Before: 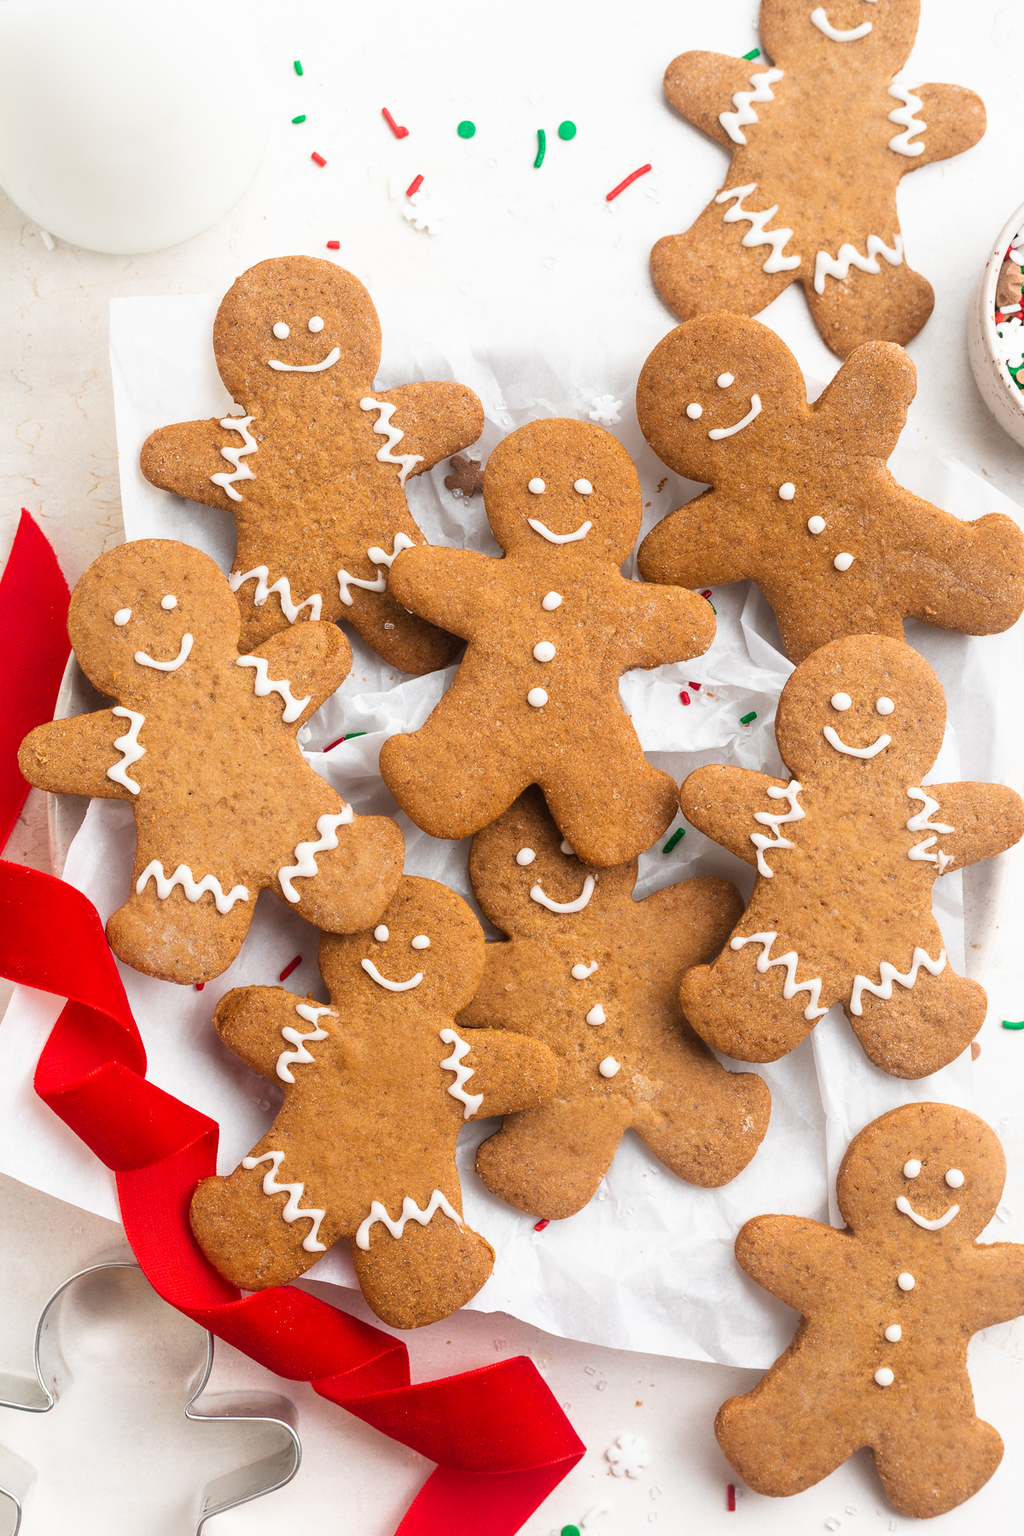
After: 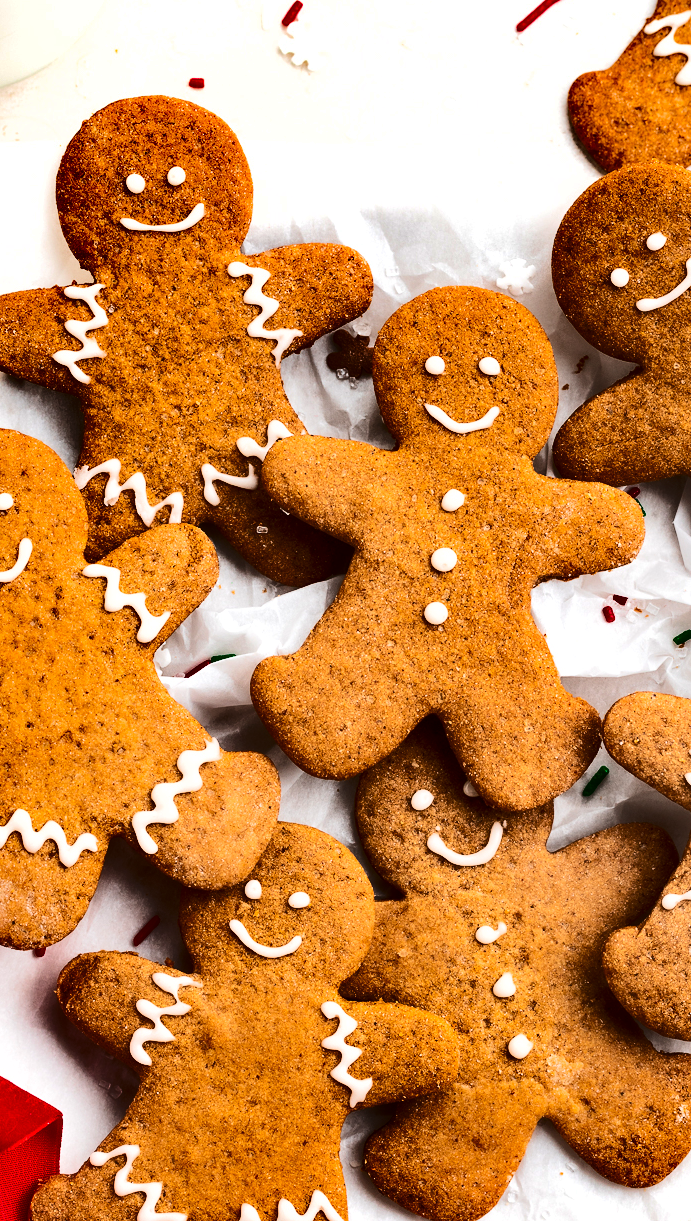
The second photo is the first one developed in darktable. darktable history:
crop: left 16.207%, top 11.38%, right 26.136%, bottom 20.738%
tone curve: curves: ch0 [(0, 0) (0.16, 0.055) (0.506, 0.762) (1, 1.024)], color space Lab, independent channels, preserve colors none
shadows and highlights: shadows 17.29, highlights -84.73, soften with gaussian
